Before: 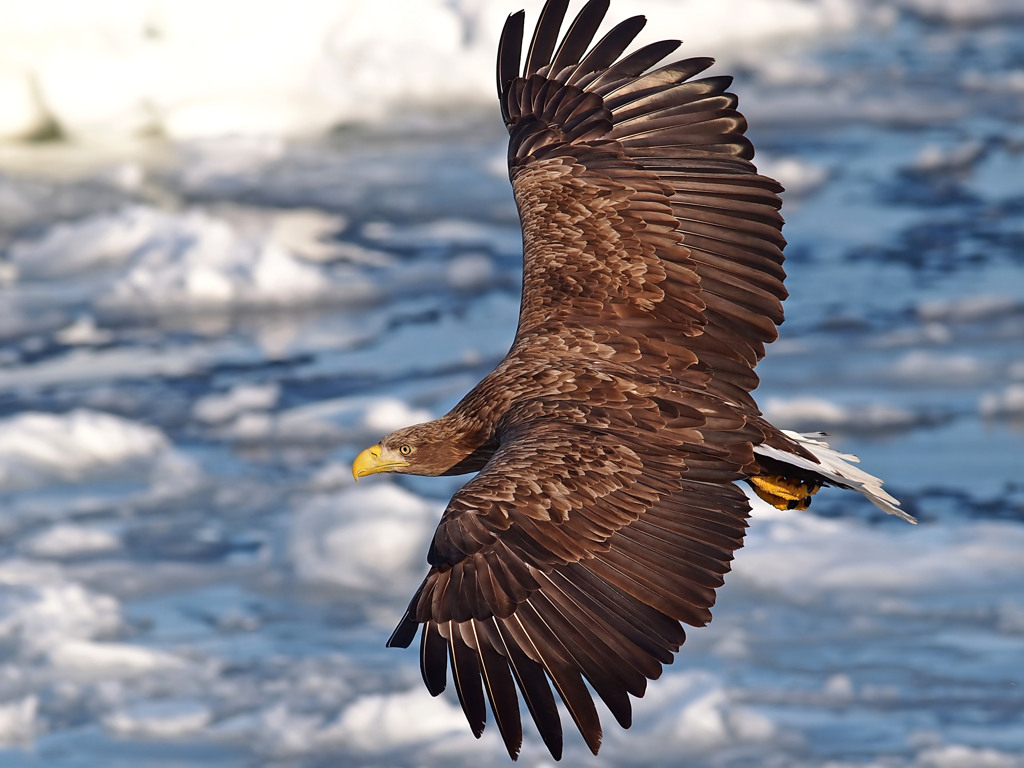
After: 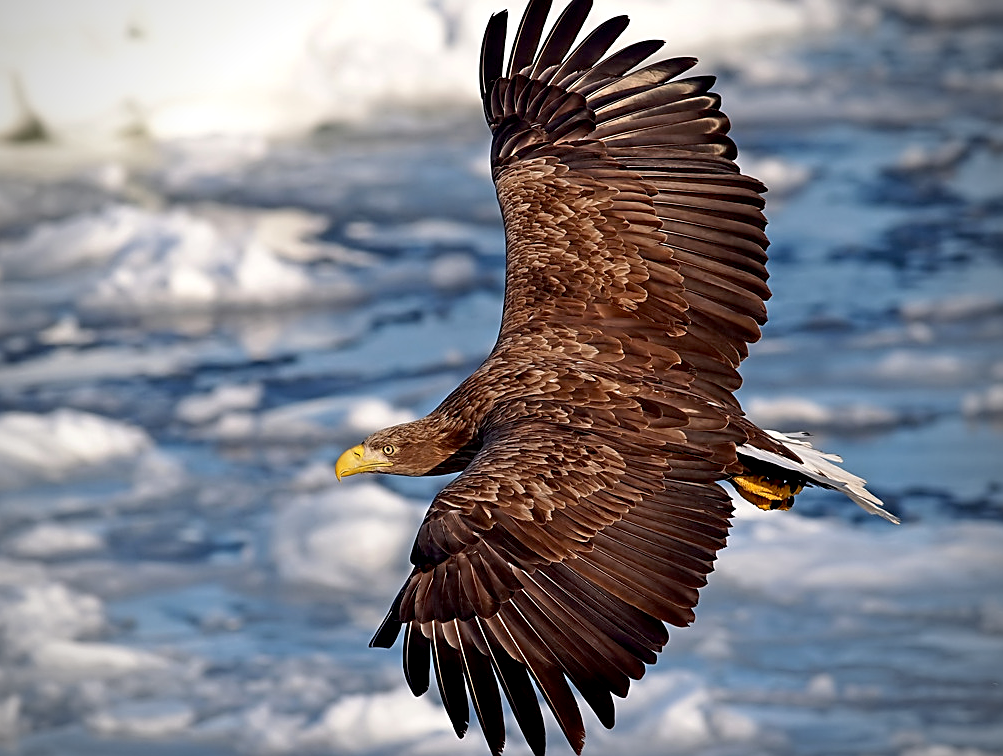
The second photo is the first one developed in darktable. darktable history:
crop: left 1.704%, right 0.279%, bottom 1.526%
sharpen: on, module defaults
vignetting: on, module defaults
exposure: black level correction 0.01, exposure 0.015 EV, compensate highlight preservation false
